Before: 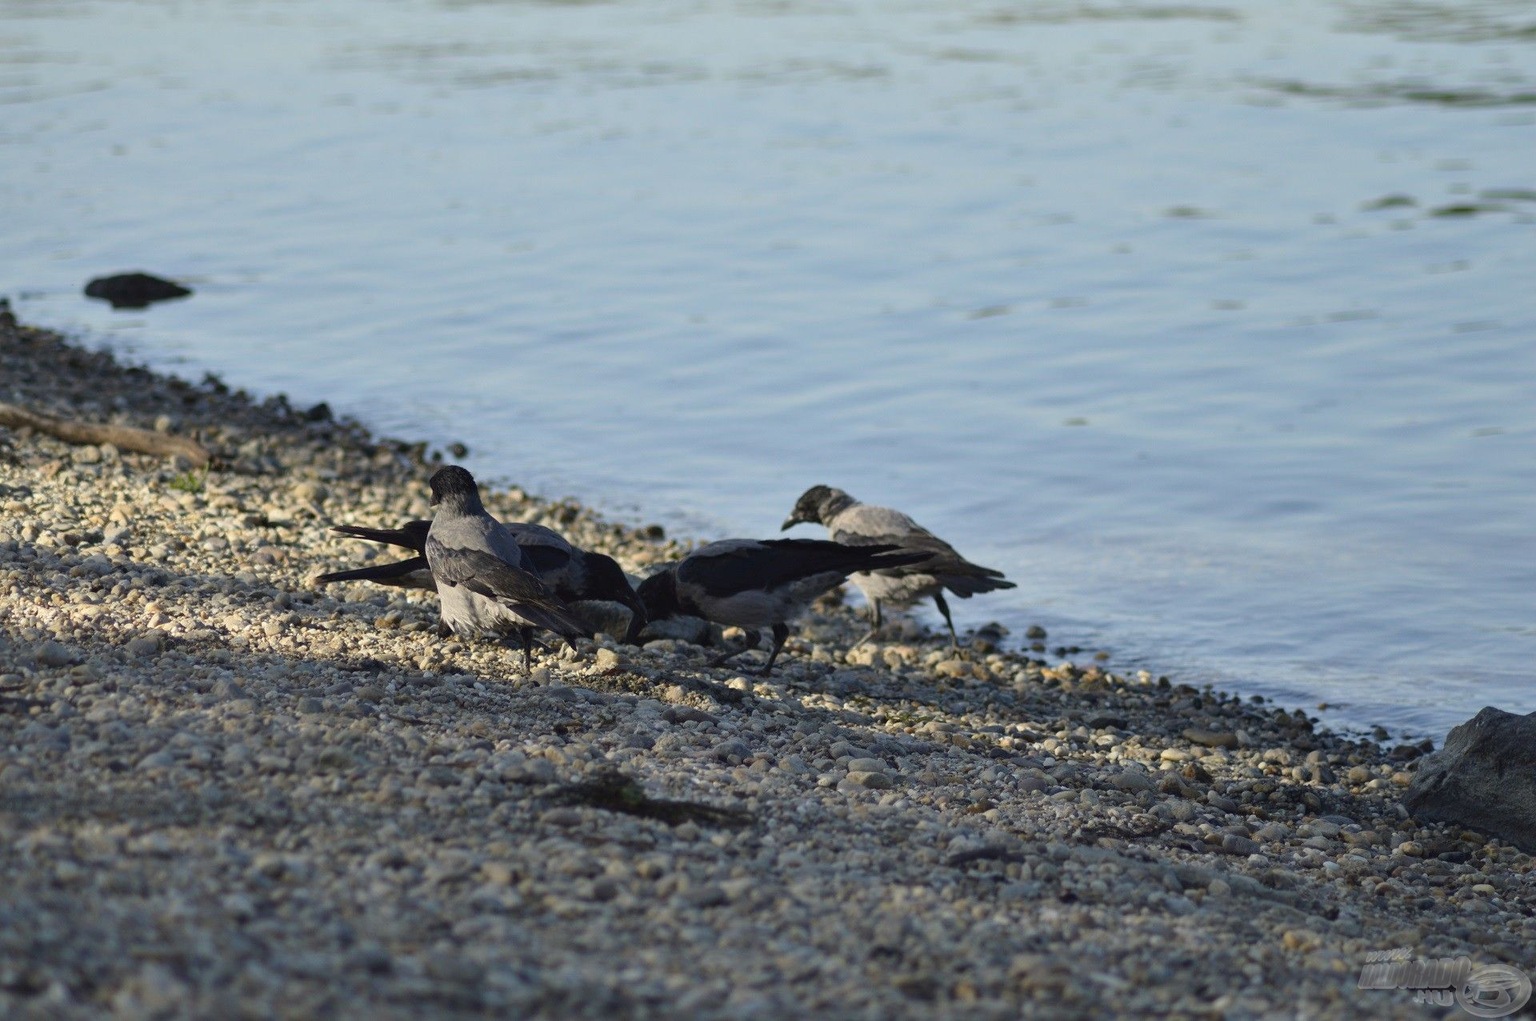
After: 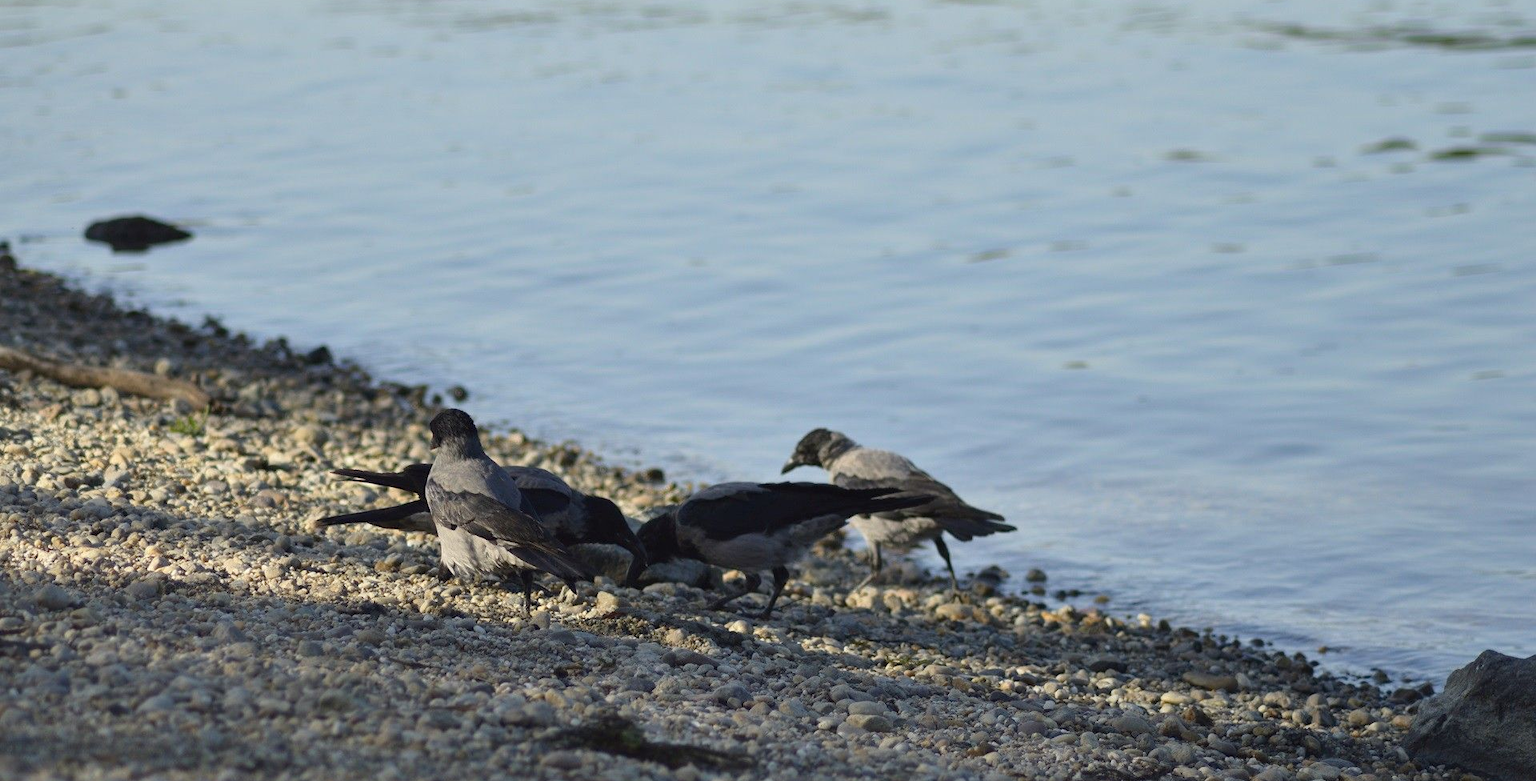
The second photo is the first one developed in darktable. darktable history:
crop: top 5.599%, bottom 17.756%
